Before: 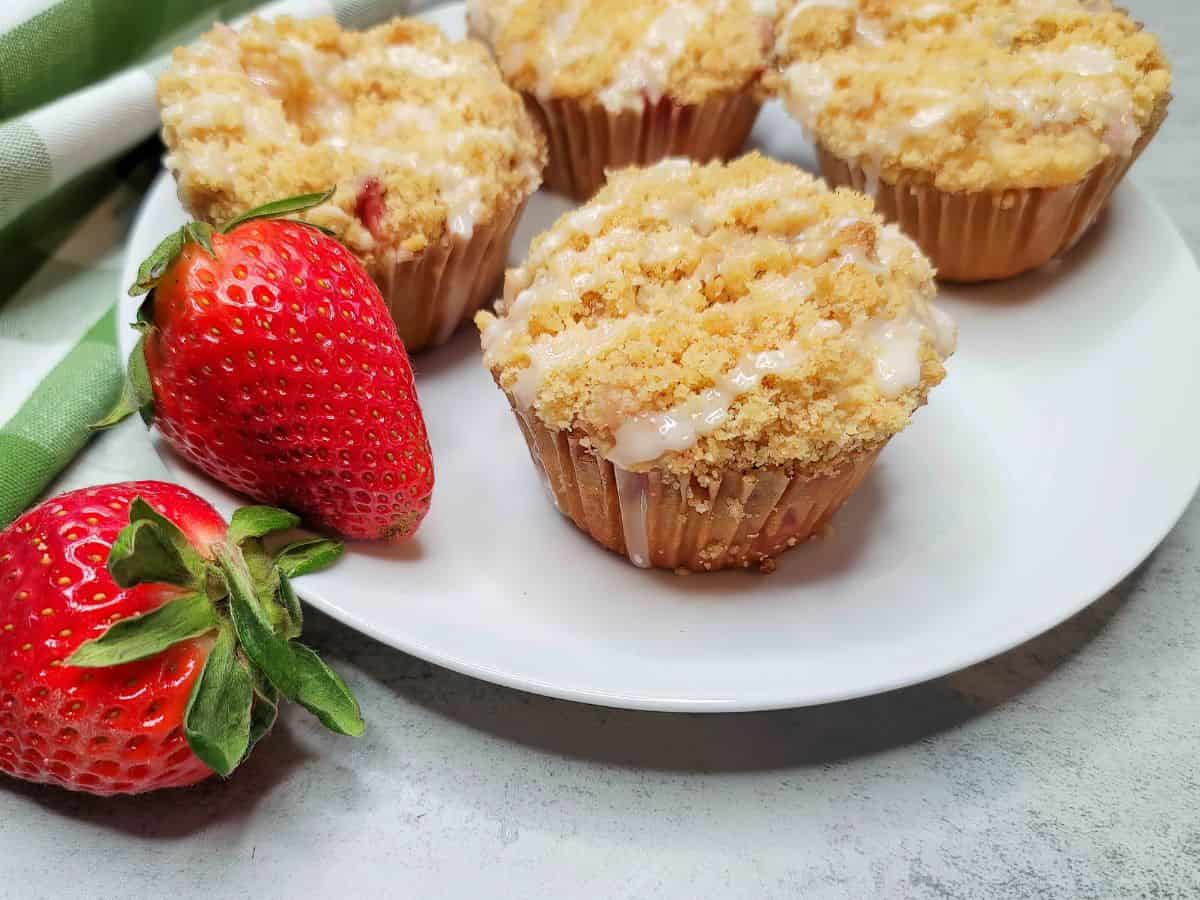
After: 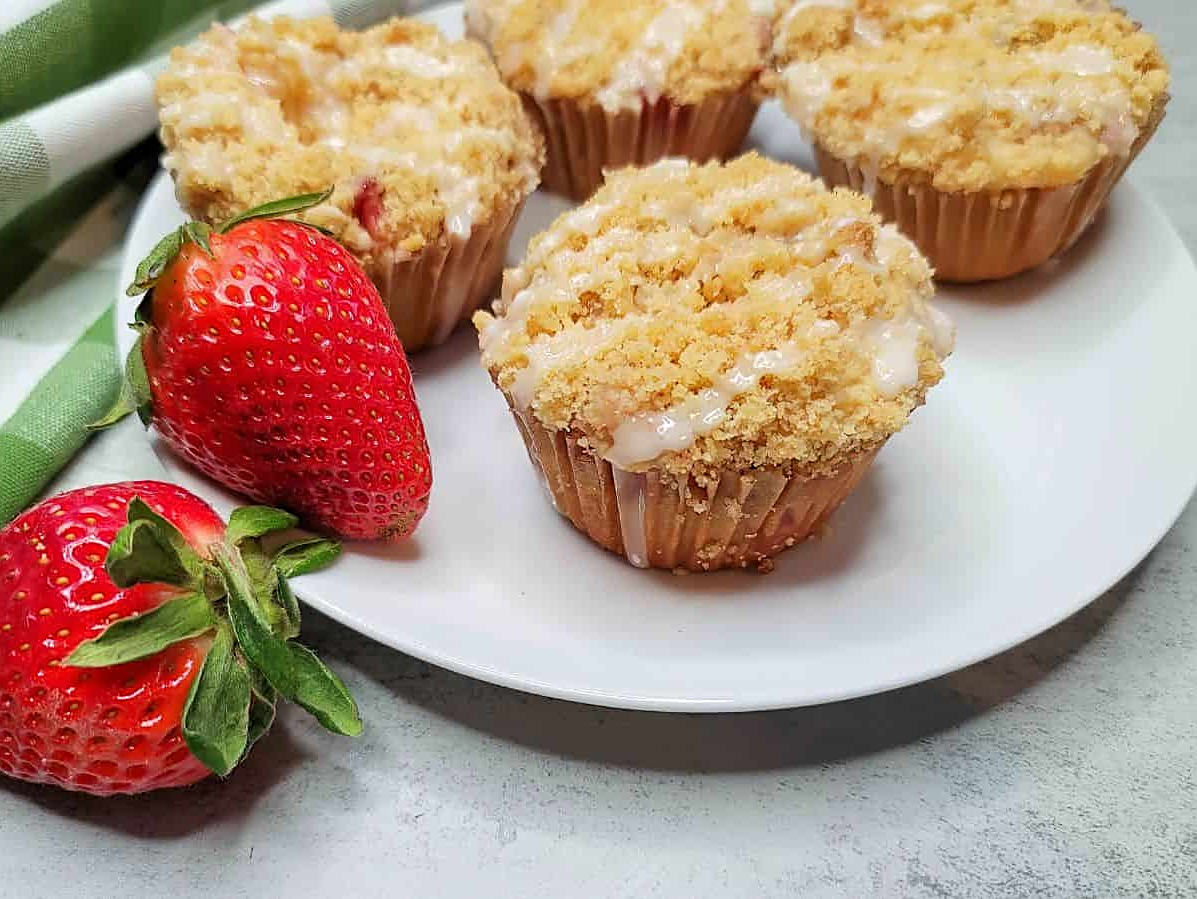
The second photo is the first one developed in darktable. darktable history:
crop and rotate: left 0.193%, bottom 0.009%
sharpen: amount 0.492
